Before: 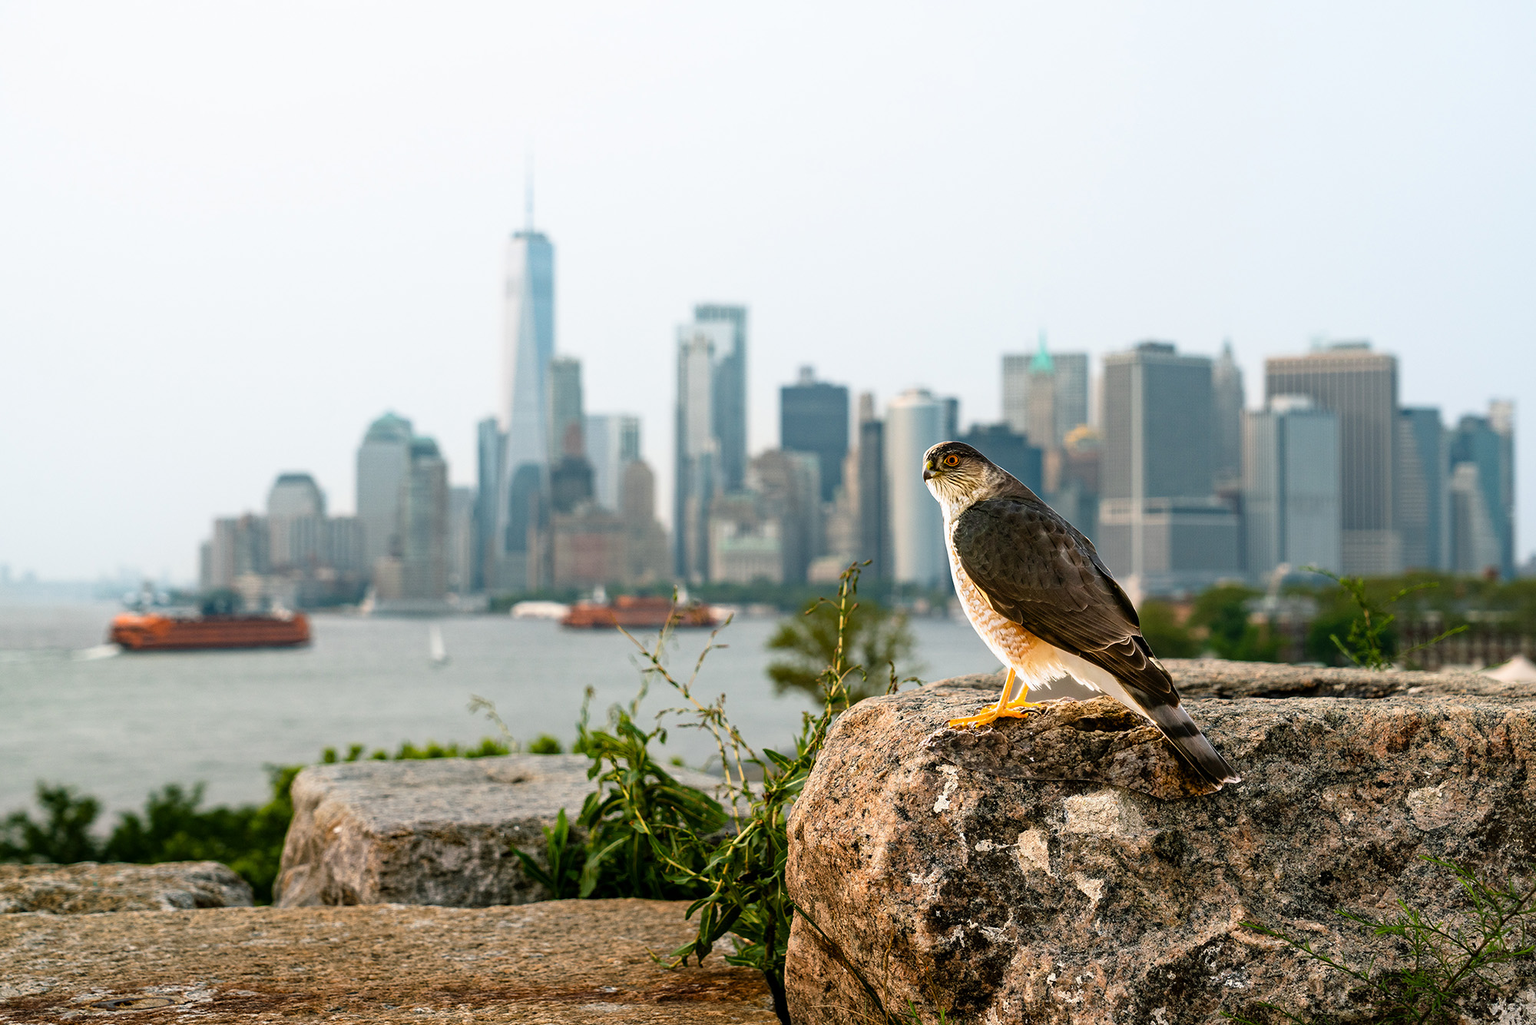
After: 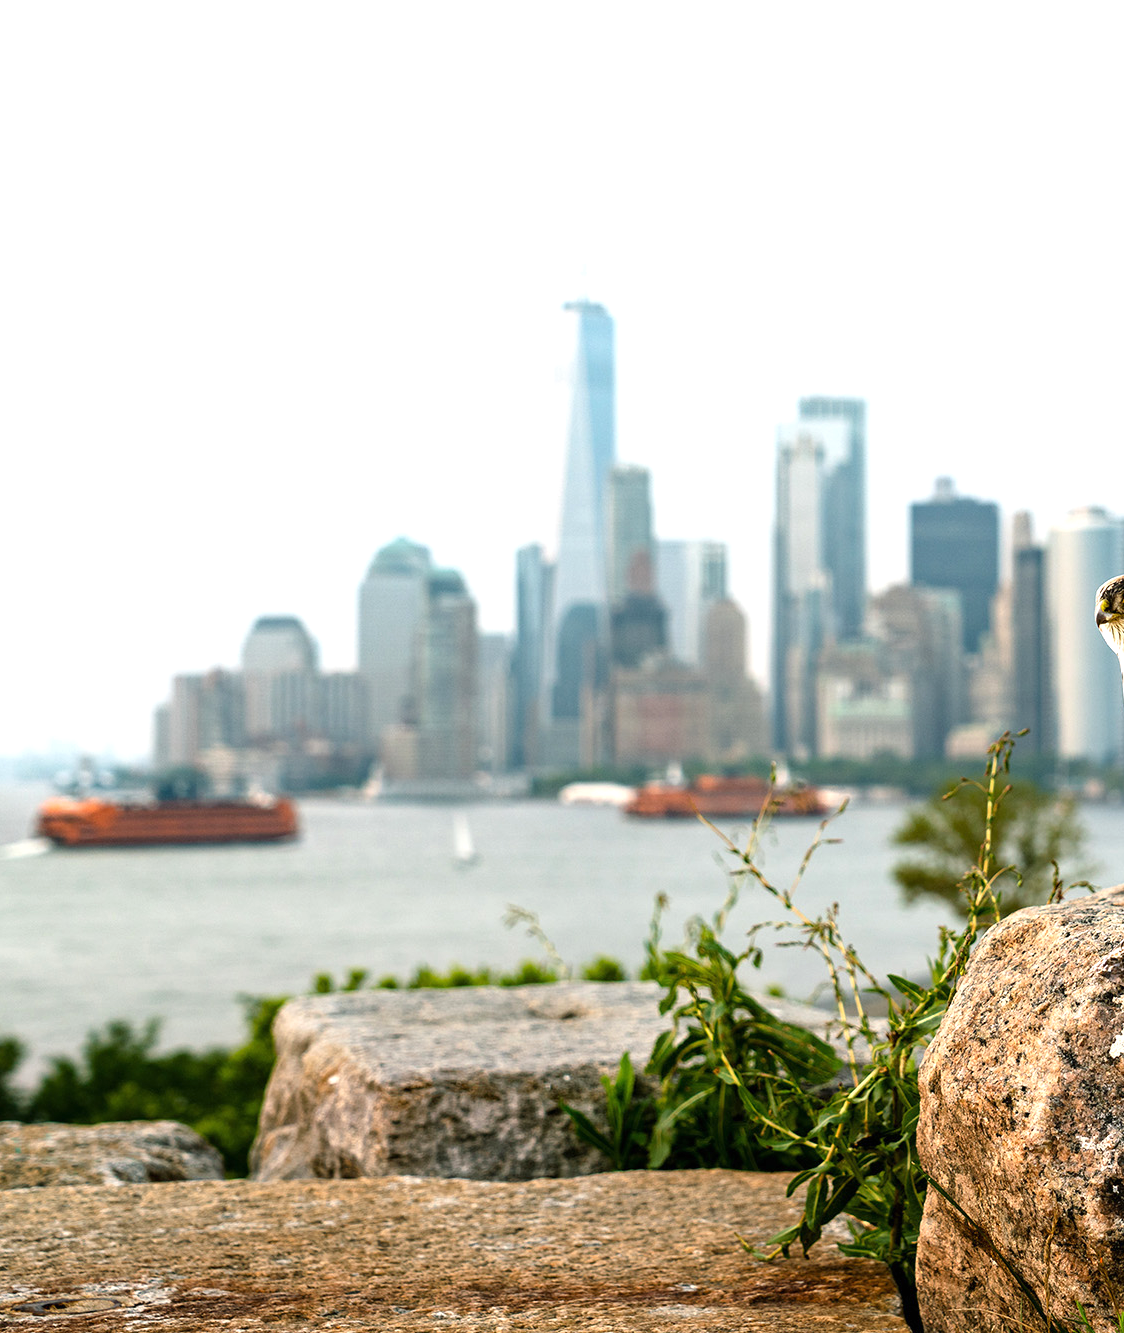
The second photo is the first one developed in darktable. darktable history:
crop: left 5.308%, right 38.447%
exposure: black level correction 0, exposure 0.499 EV, compensate highlight preservation false
